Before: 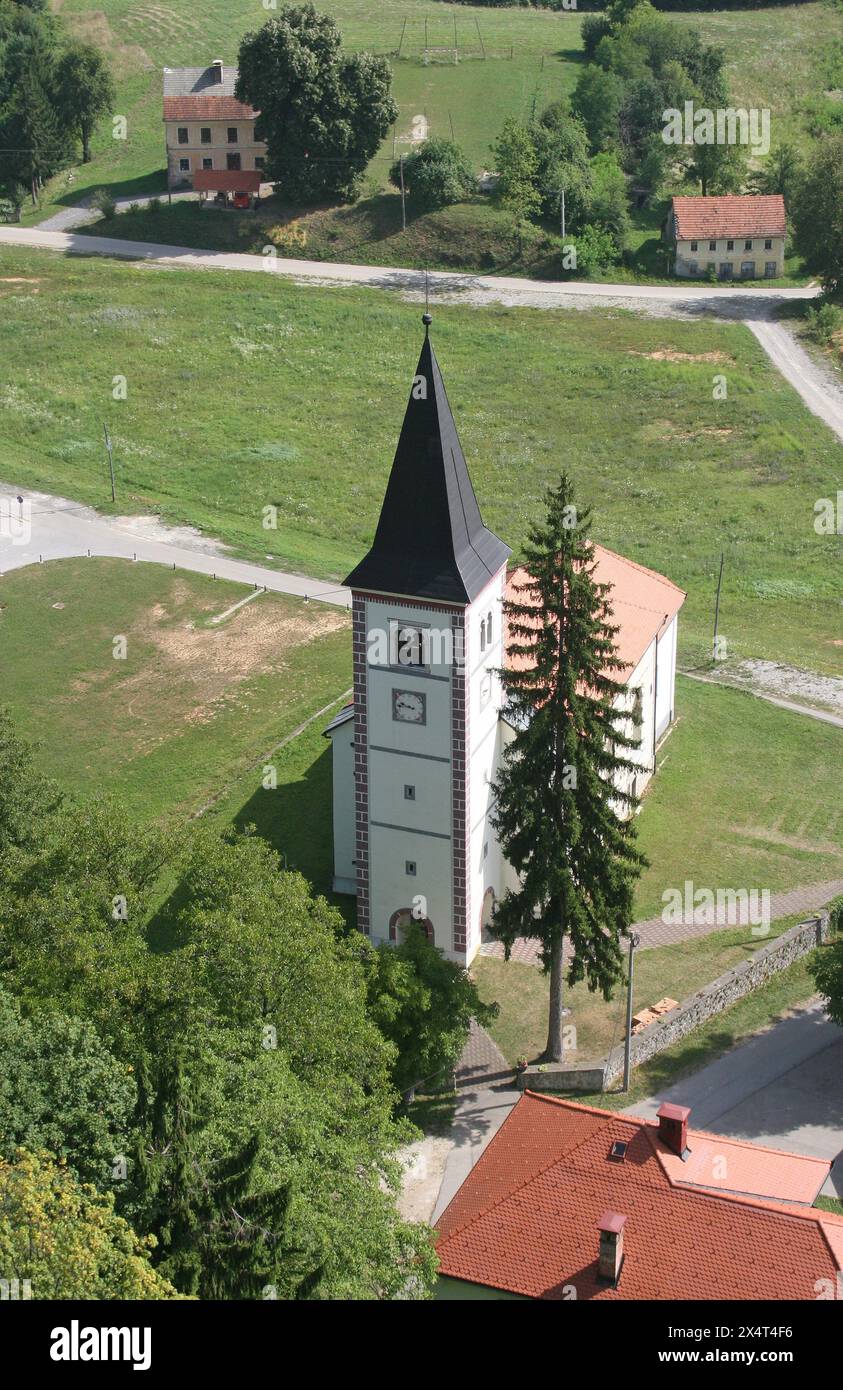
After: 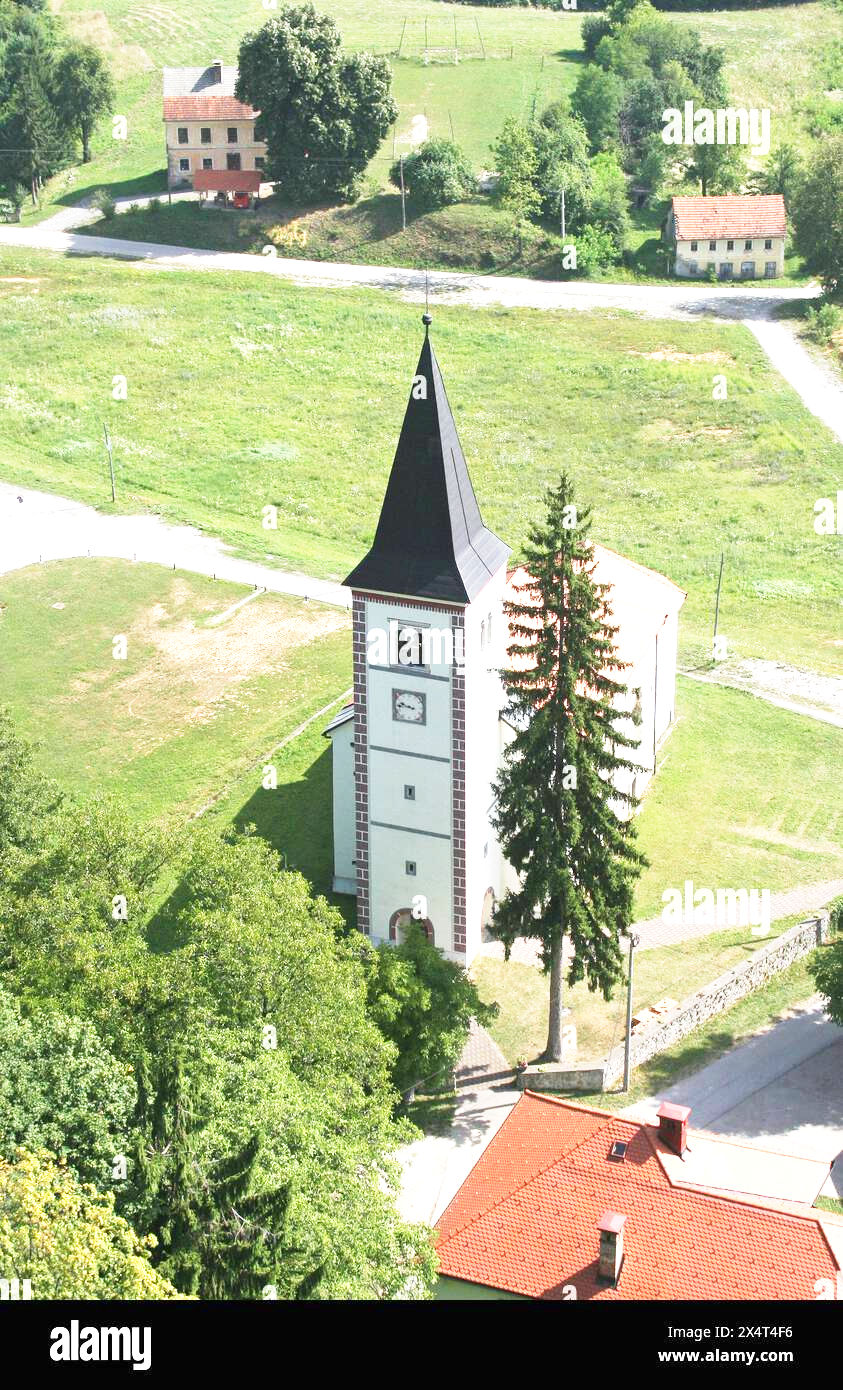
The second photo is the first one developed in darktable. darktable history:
exposure: black level correction 0, exposure 1.029 EV, compensate exposure bias true, compensate highlight preservation false
base curve: curves: ch0 [(0, 0) (0.579, 0.807) (1, 1)], preserve colors none
